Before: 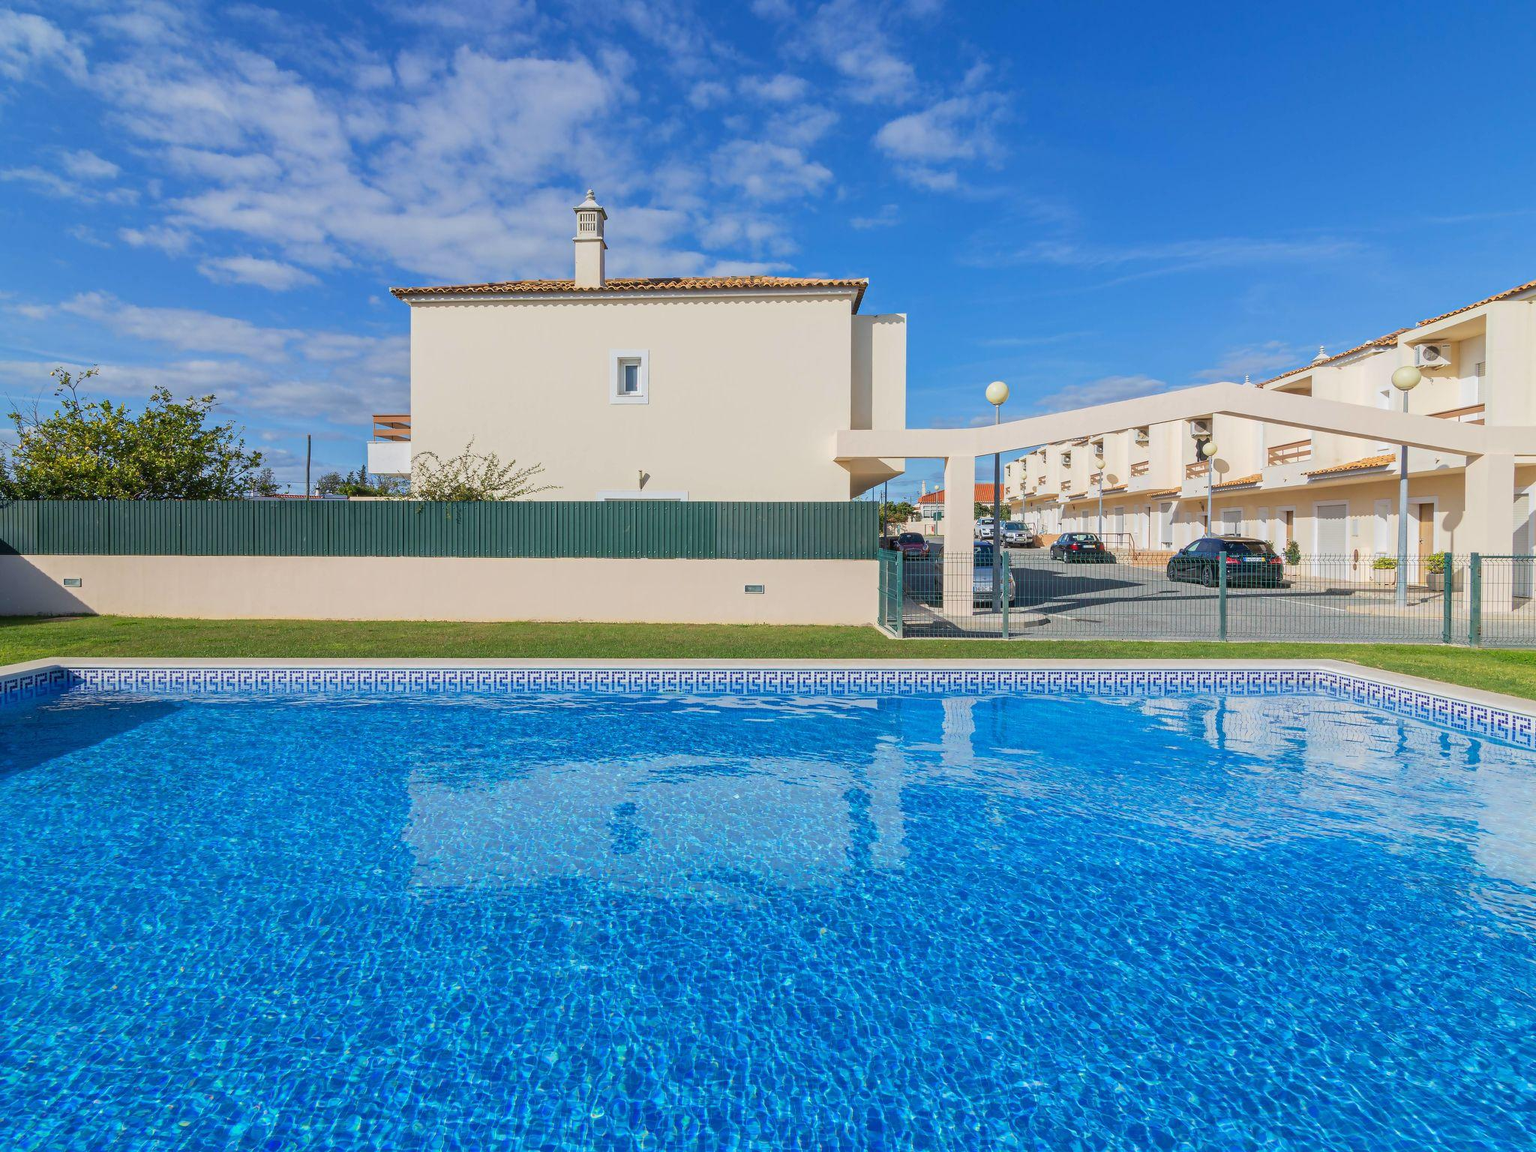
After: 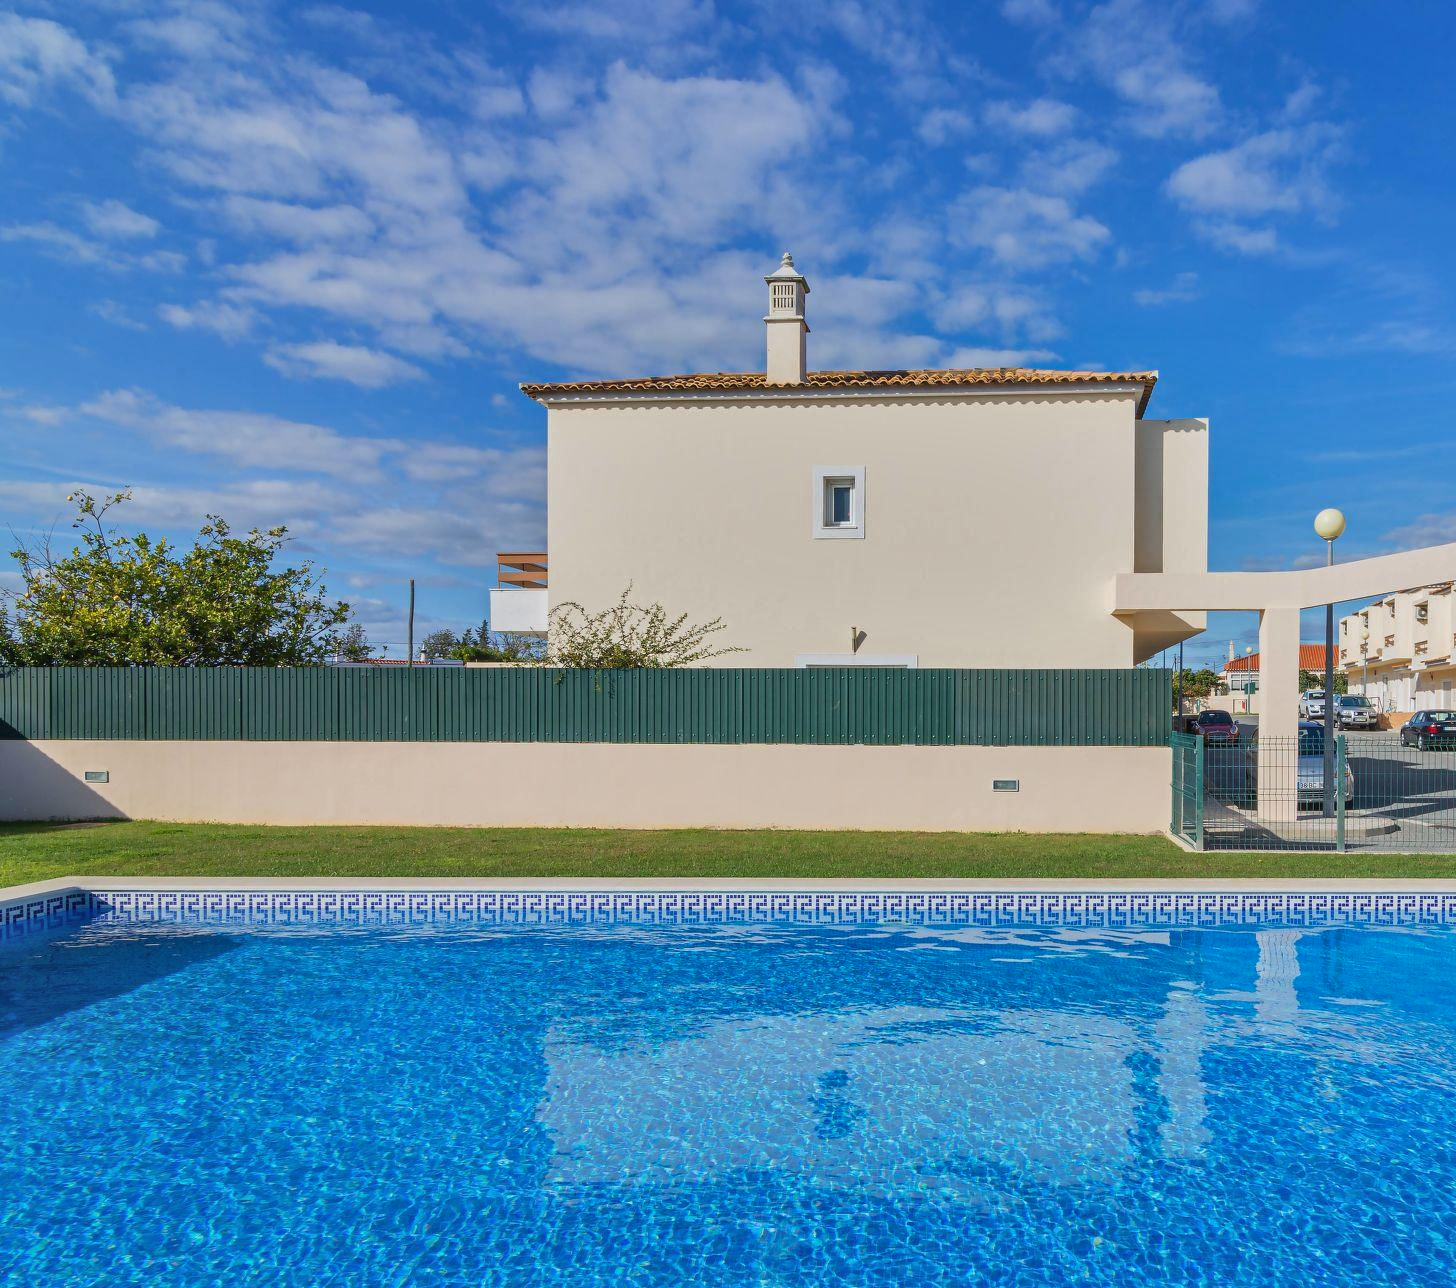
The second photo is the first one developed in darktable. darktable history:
shadows and highlights: shadows 76.01, highlights -60.99, soften with gaussian
crop: right 28.873%, bottom 16.118%
